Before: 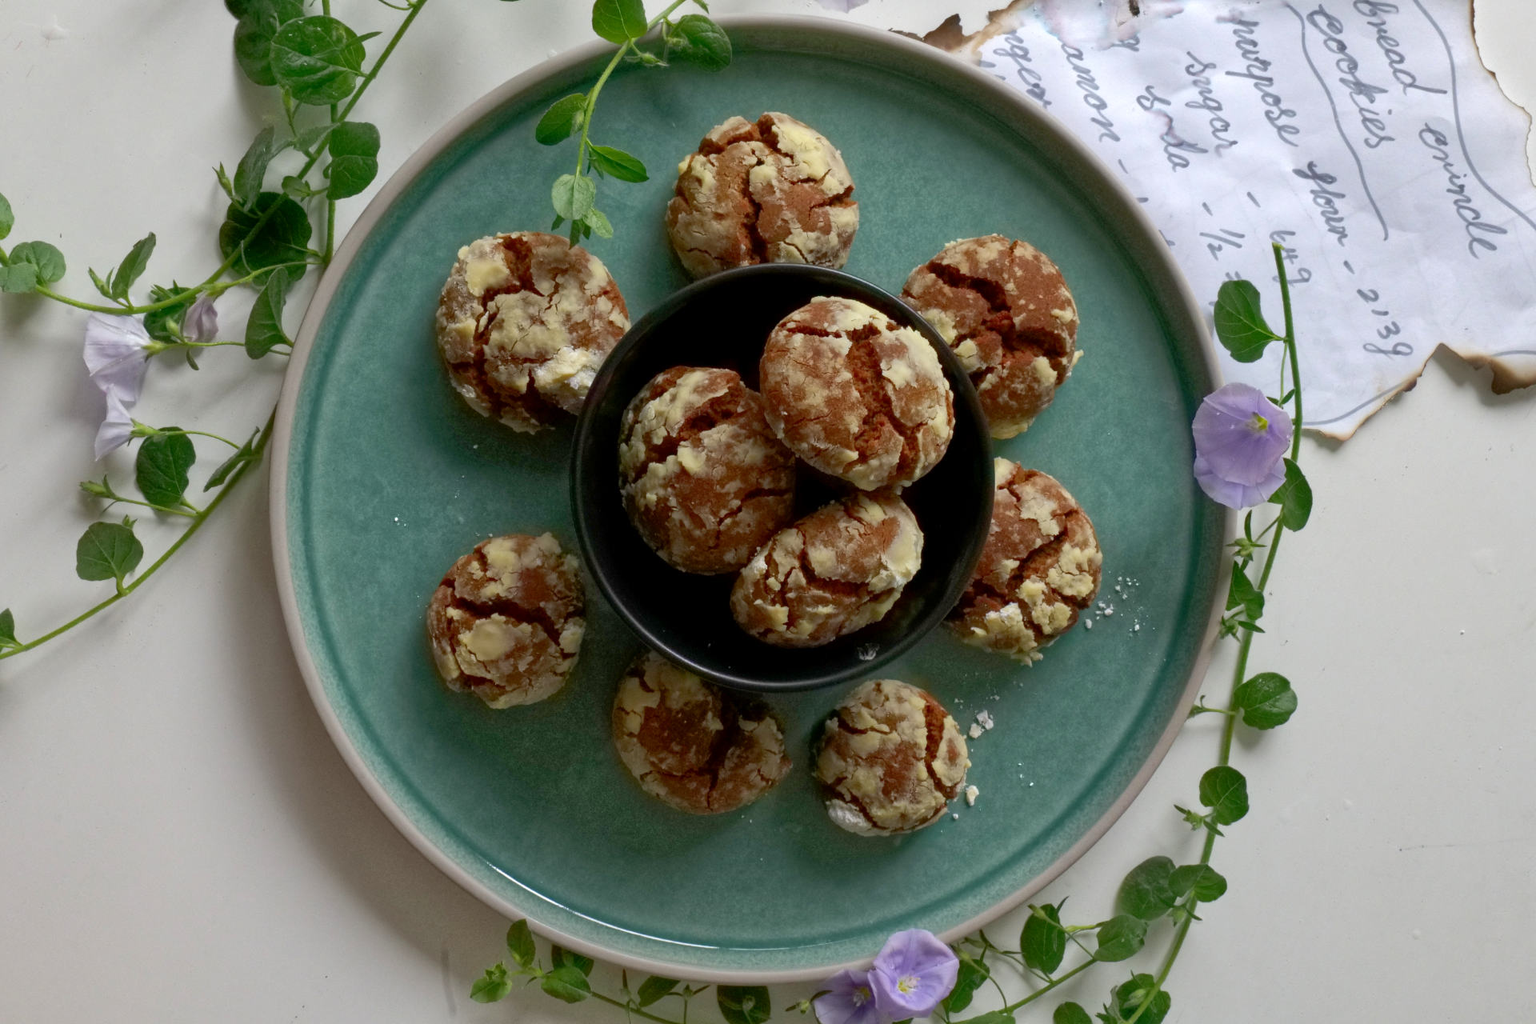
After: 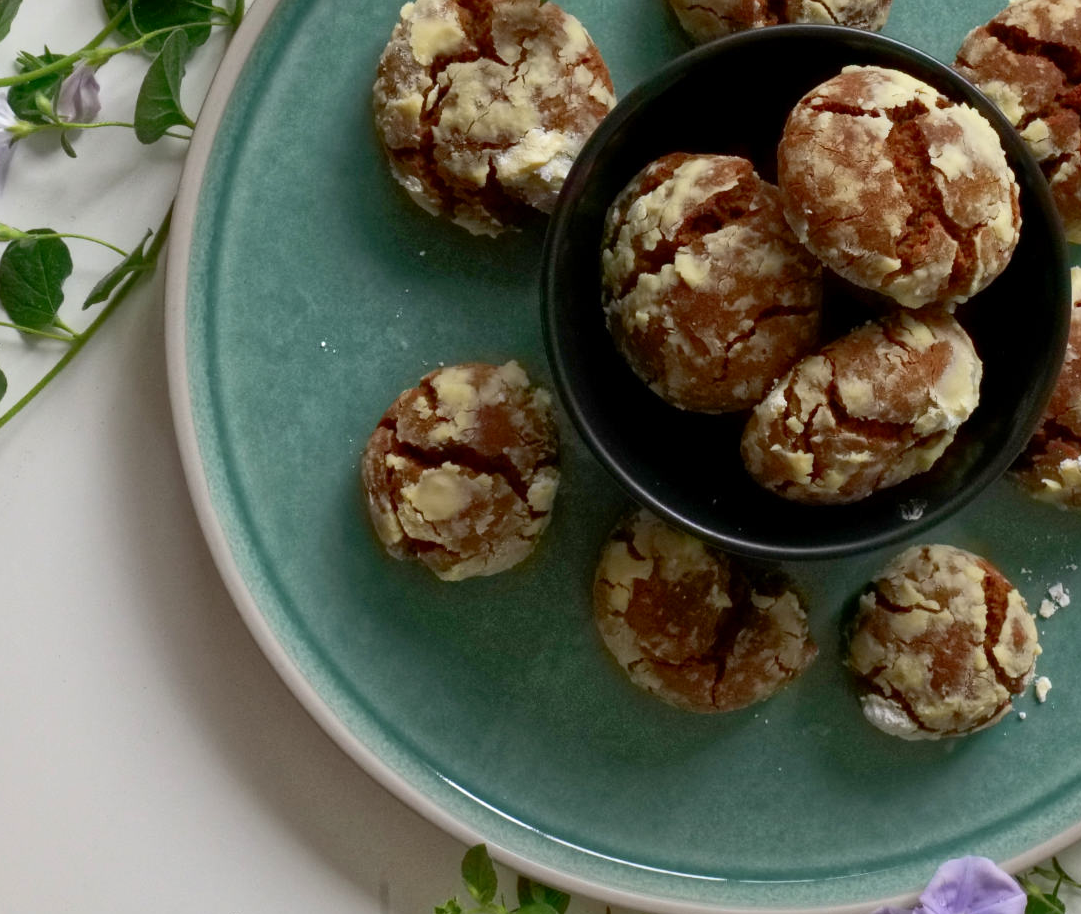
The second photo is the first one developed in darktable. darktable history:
contrast brightness saturation: contrast 0.15, brightness 0.05
crop: left 8.966%, top 23.852%, right 34.699%, bottom 4.703%
